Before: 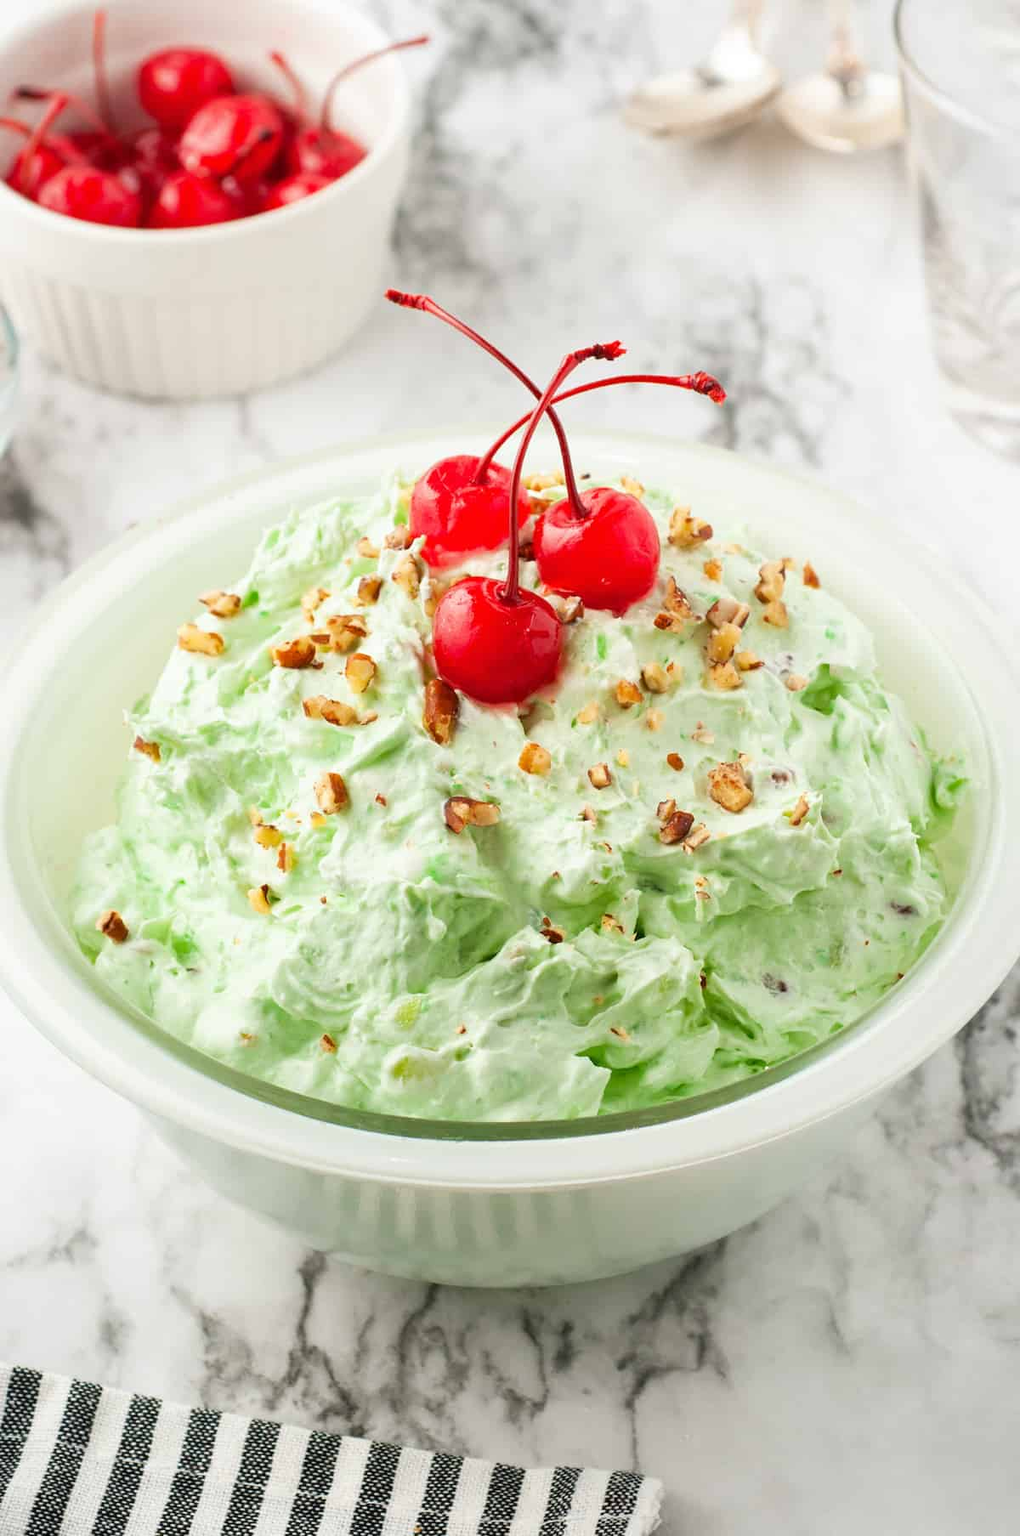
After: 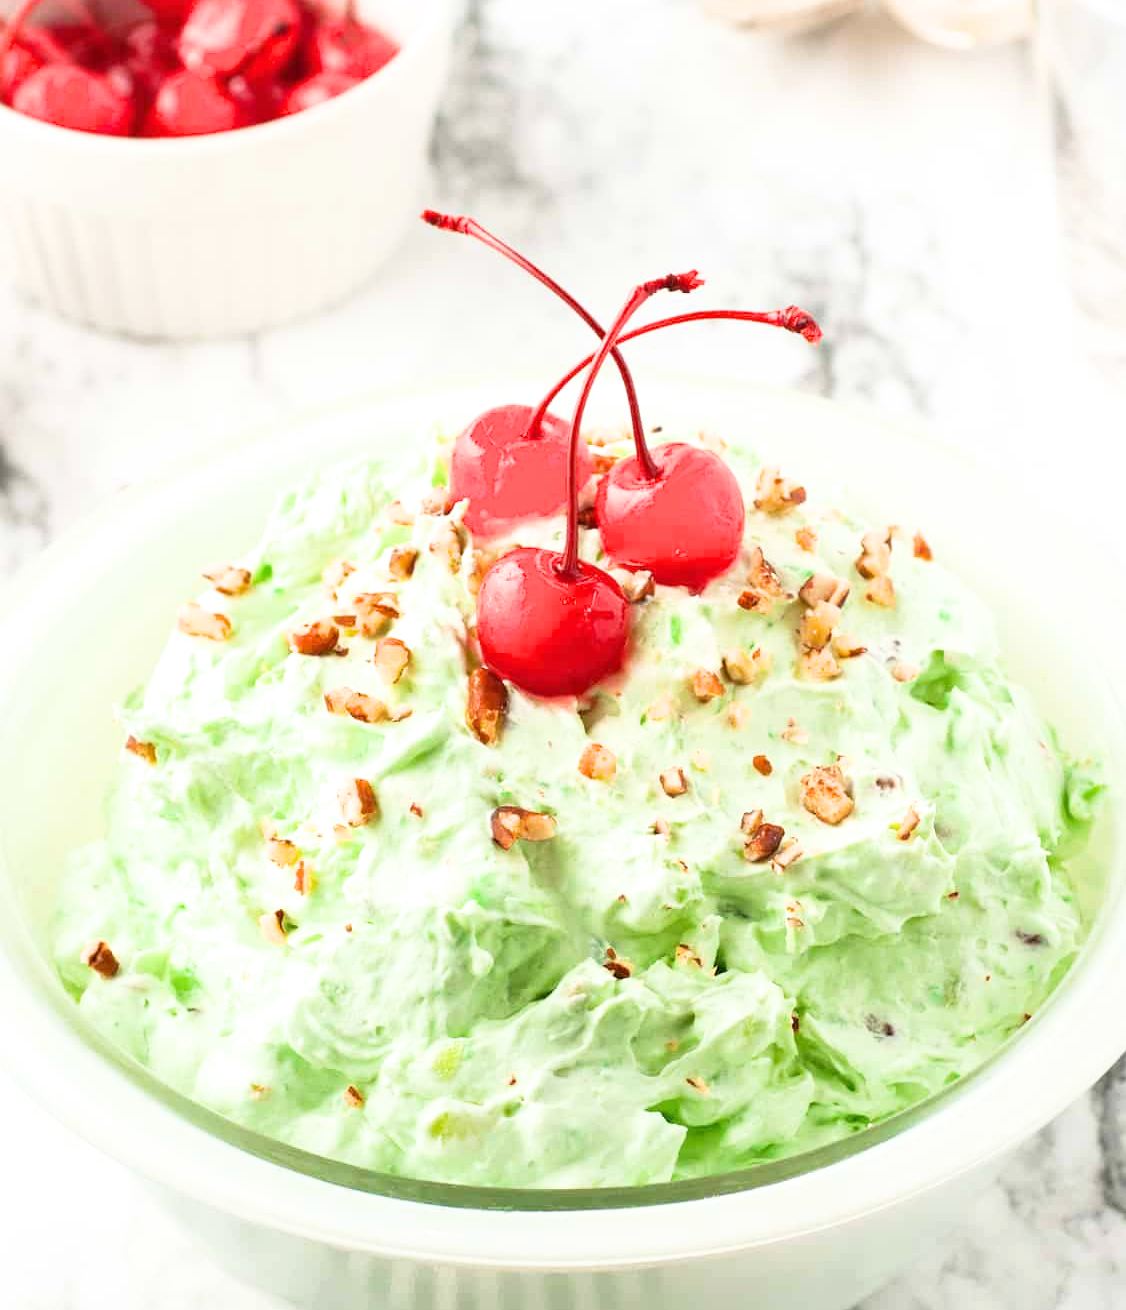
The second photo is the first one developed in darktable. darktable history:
exposure: black level correction 0, exposure 0.7 EV, compensate highlight preservation false
crop: left 2.737%, top 7.287%, right 3.421%, bottom 20.179%
filmic rgb: black relative exposure -9.5 EV, white relative exposure 3.02 EV, hardness 6.12
